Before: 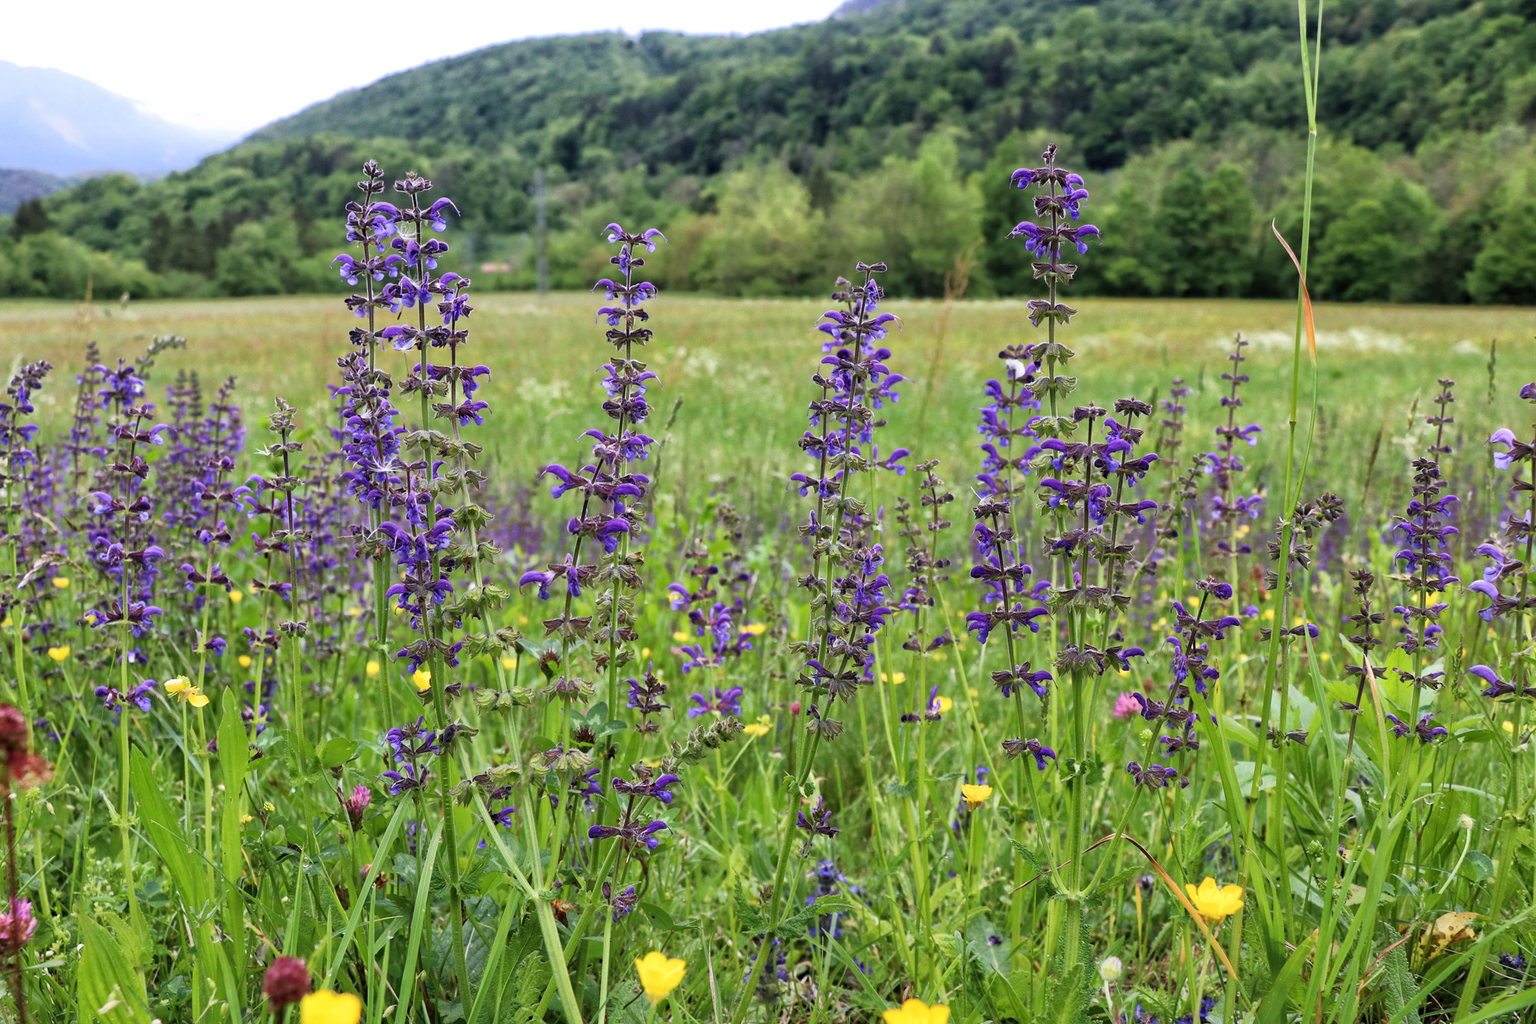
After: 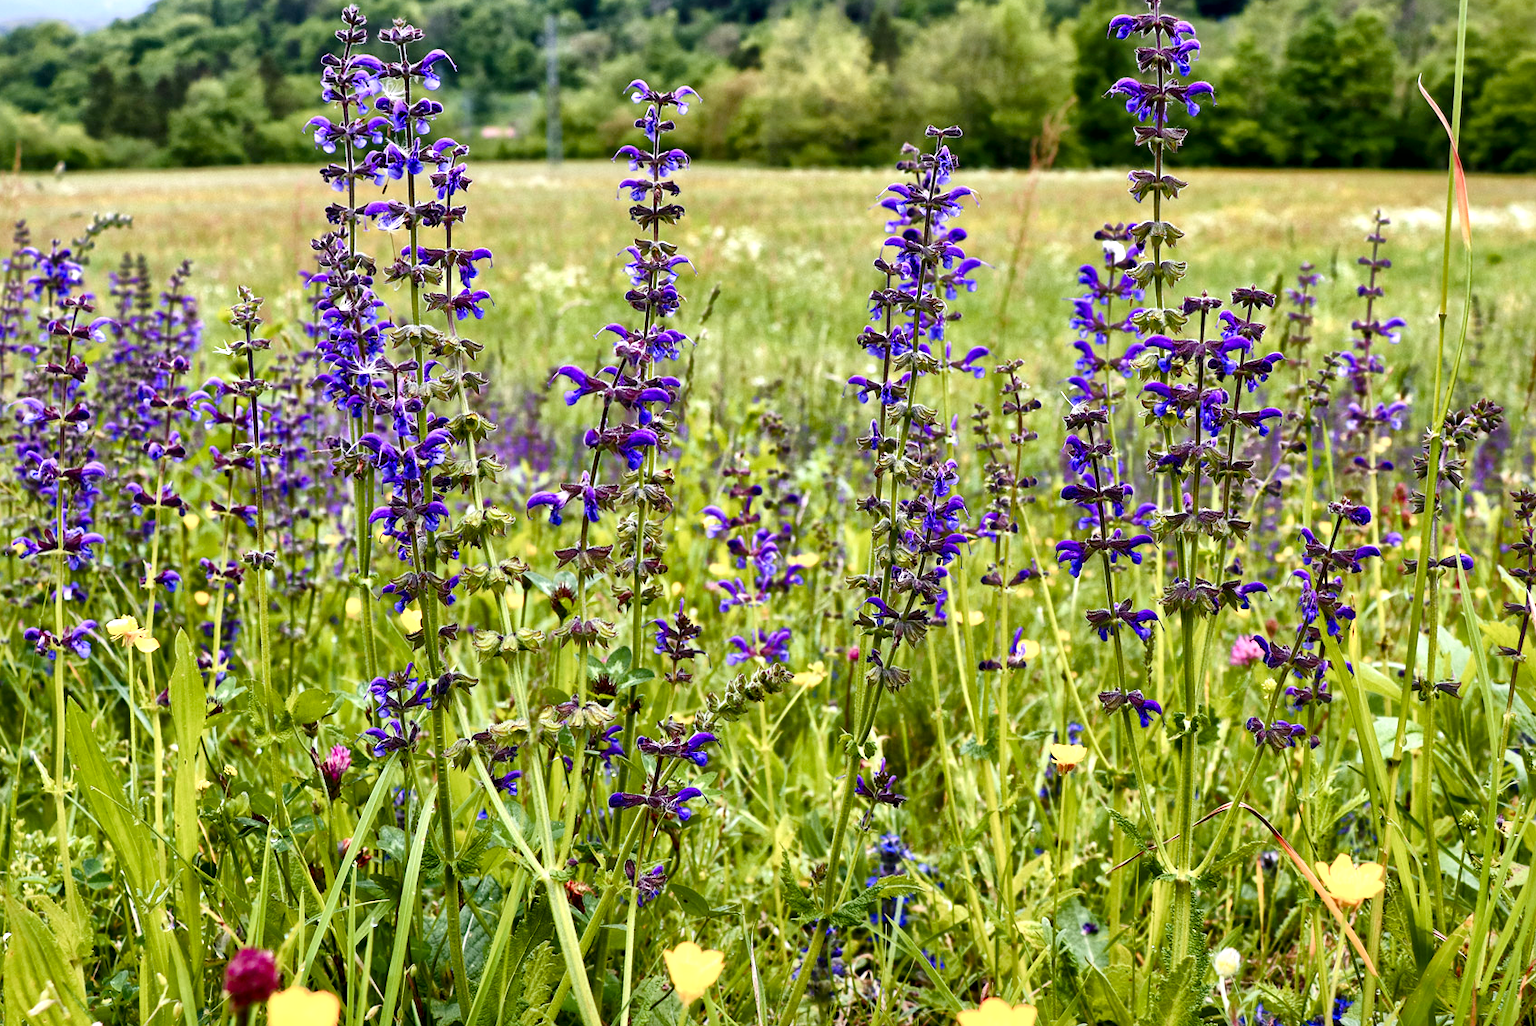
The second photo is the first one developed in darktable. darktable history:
local contrast: mode bilateral grid, contrast 25, coarseness 60, detail 152%, midtone range 0.2
tone equalizer: -8 EV -0.4 EV, -7 EV -0.382 EV, -6 EV -0.328 EV, -5 EV -0.191 EV, -3 EV 0.247 EV, -2 EV 0.341 EV, -1 EV 0.405 EV, +0 EV 0.429 EV, edges refinement/feathering 500, mask exposure compensation -1.26 EV, preserve details no
color zones: curves: ch1 [(0.24, 0.634) (0.75, 0.5)]; ch2 [(0.253, 0.437) (0.745, 0.491)]
crop and rotate: left 4.865%, top 15.273%, right 10.657%
color balance rgb: perceptual saturation grading › global saturation 20%, perceptual saturation grading › highlights -50.019%, perceptual saturation grading › shadows 30.944%
